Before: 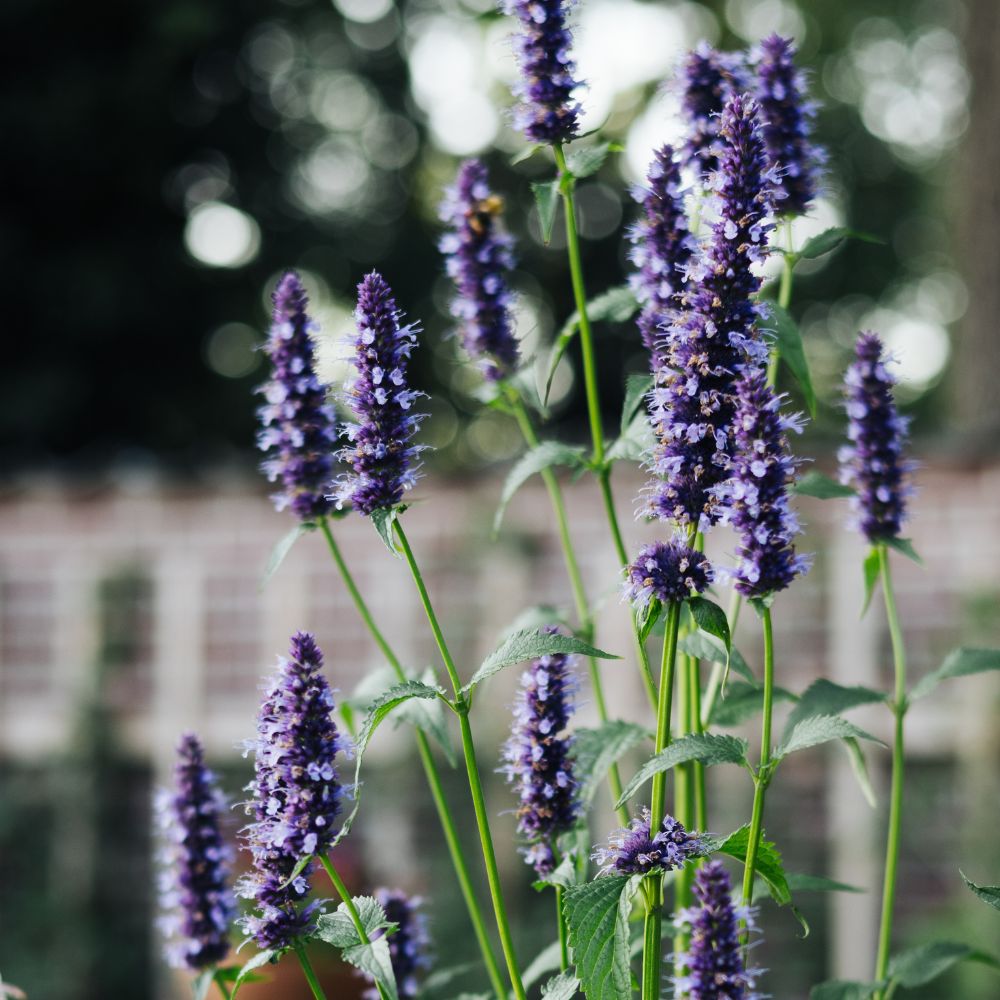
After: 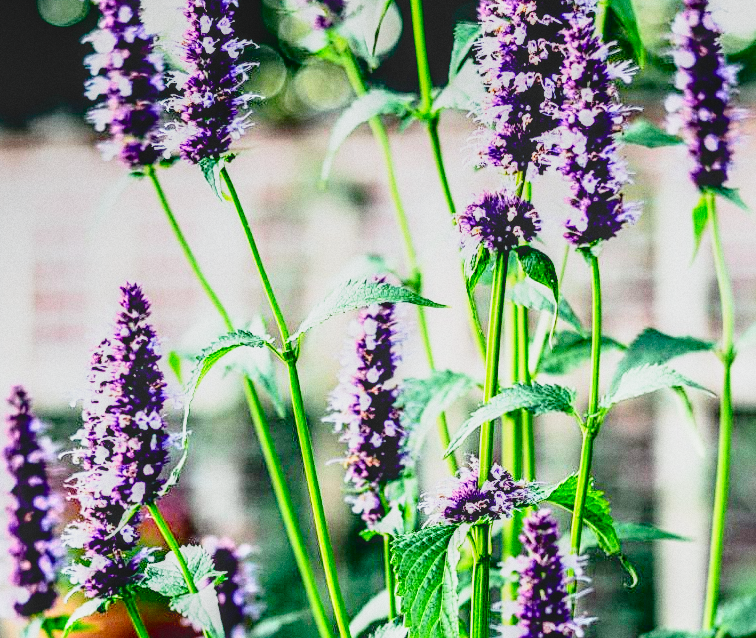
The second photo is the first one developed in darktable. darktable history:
grain: on, module defaults
tone curve: curves: ch0 [(0, 0.014) (0.17, 0.099) (0.398, 0.423) (0.728, 0.808) (0.877, 0.91) (0.99, 0.955)]; ch1 [(0, 0) (0.377, 0.325) (0.493, 0.491) (0.505, 0.504) (0.515, 0.515) (0.554, 0.575) (0.623, 0.643) (0.701, 0.718) (1, 1)]; ch2 [(0, 0) (0.423, 0.453) (0.481, 0.485) (0.501, 0.501) (0.531, 0.527) (0.586, 0.597) (0.663, 0.706) (0.717, 0.753) (1, 0.991)], color space Lab, independent channels
exposure: black level correction 0.012, compensate highlight preservation false
sharpen: on, module defaults
crop and rotate: left 17.299%, top 35.115%, right 7.015%, bottom 1.024%
base curve: curves: ch0 [(0, 0) (0.012, 0.01) (0.073, 0.168) (0.31, 0.711) (0.645, 0.957) (1, 1)], preserve colors none
local contrast: highlights 0%, shadows 0%, detail 133%
